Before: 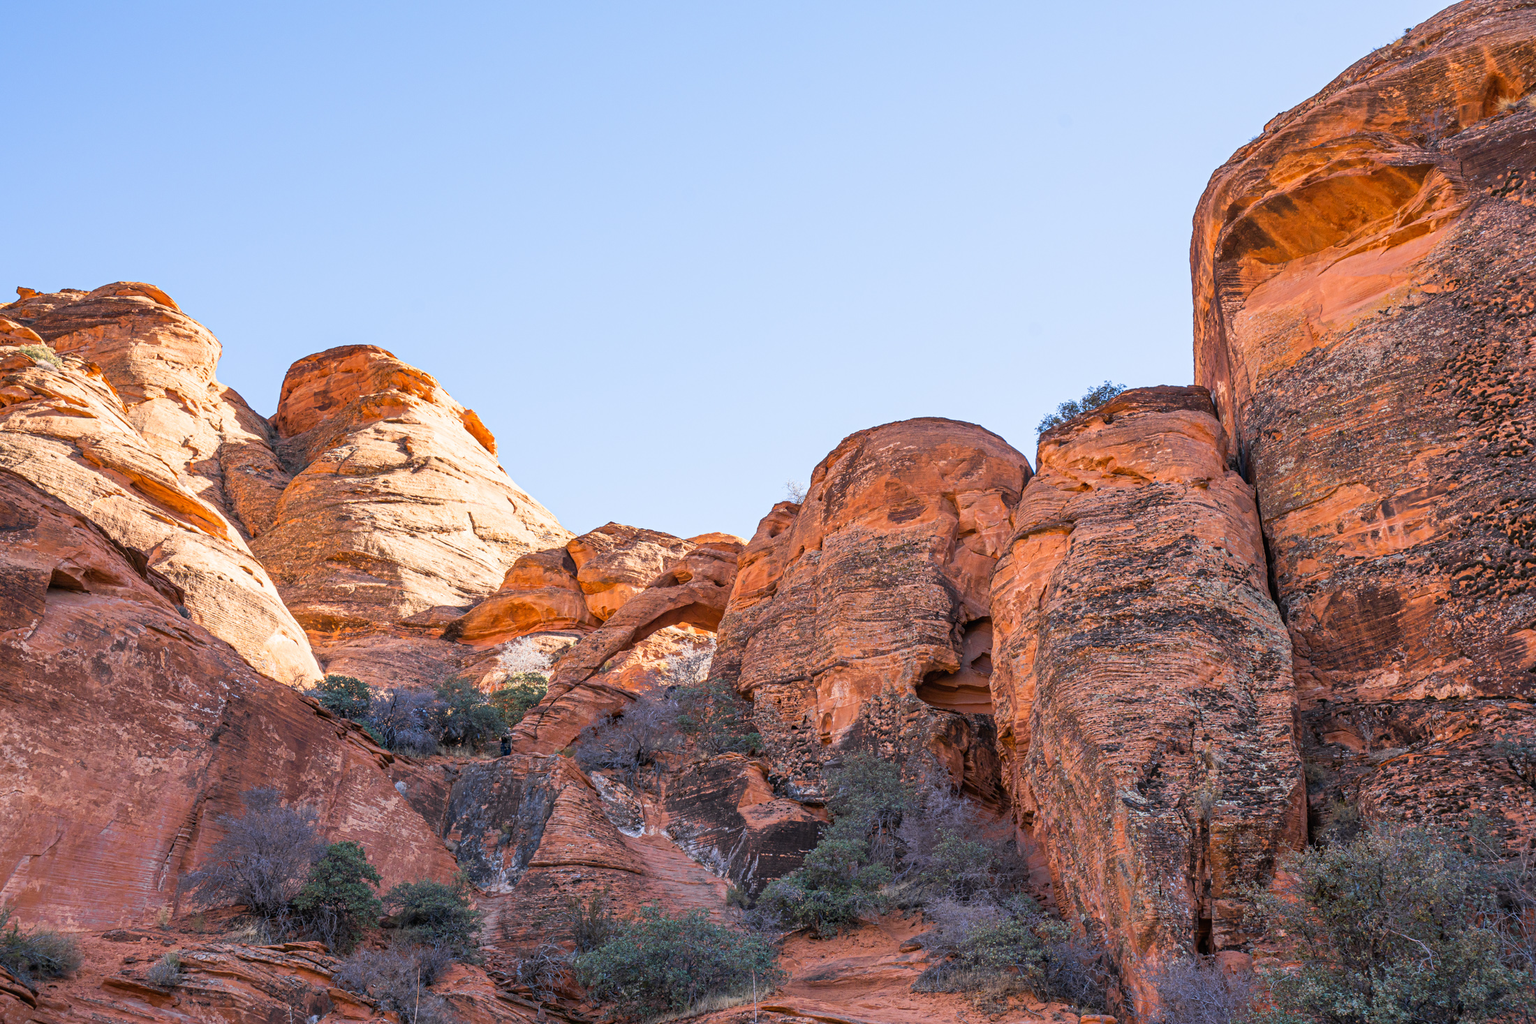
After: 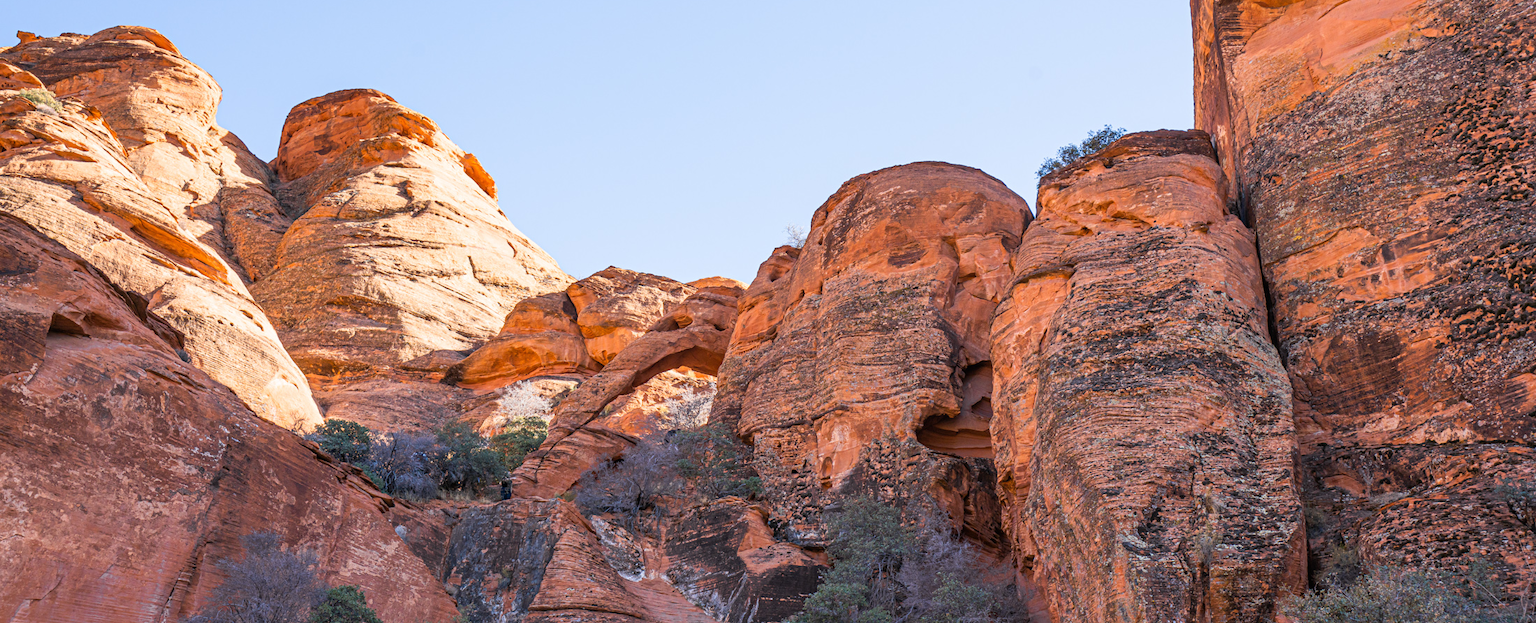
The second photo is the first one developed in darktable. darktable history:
crop and rotate: top 25.075%, bottom 14.001%
